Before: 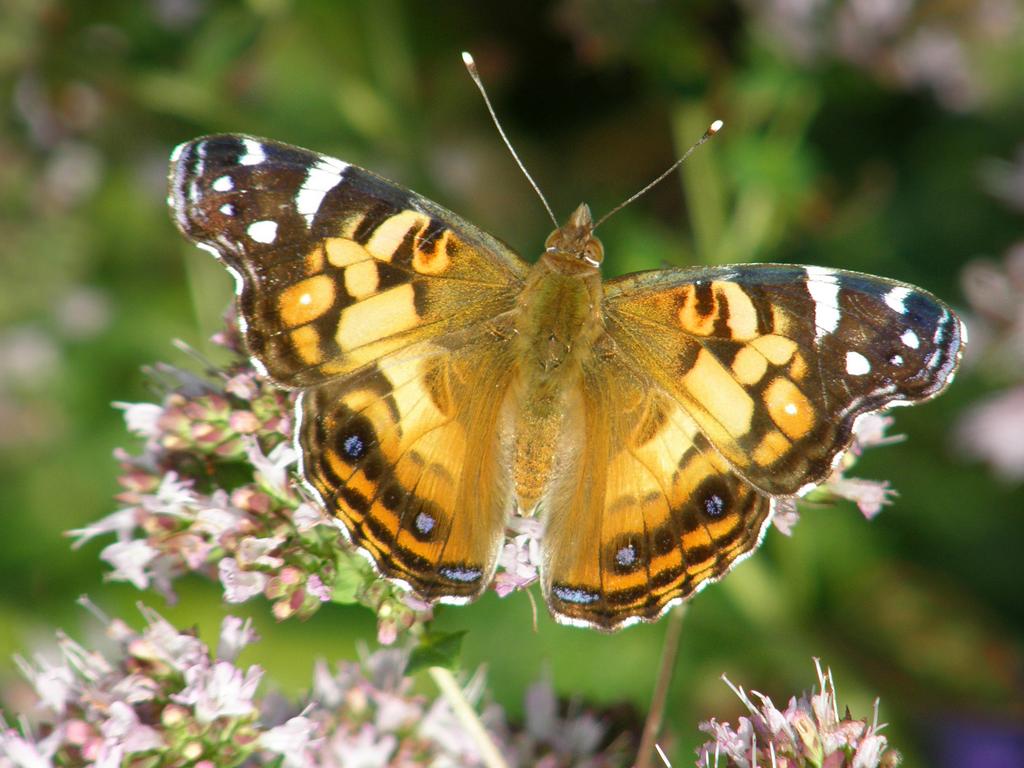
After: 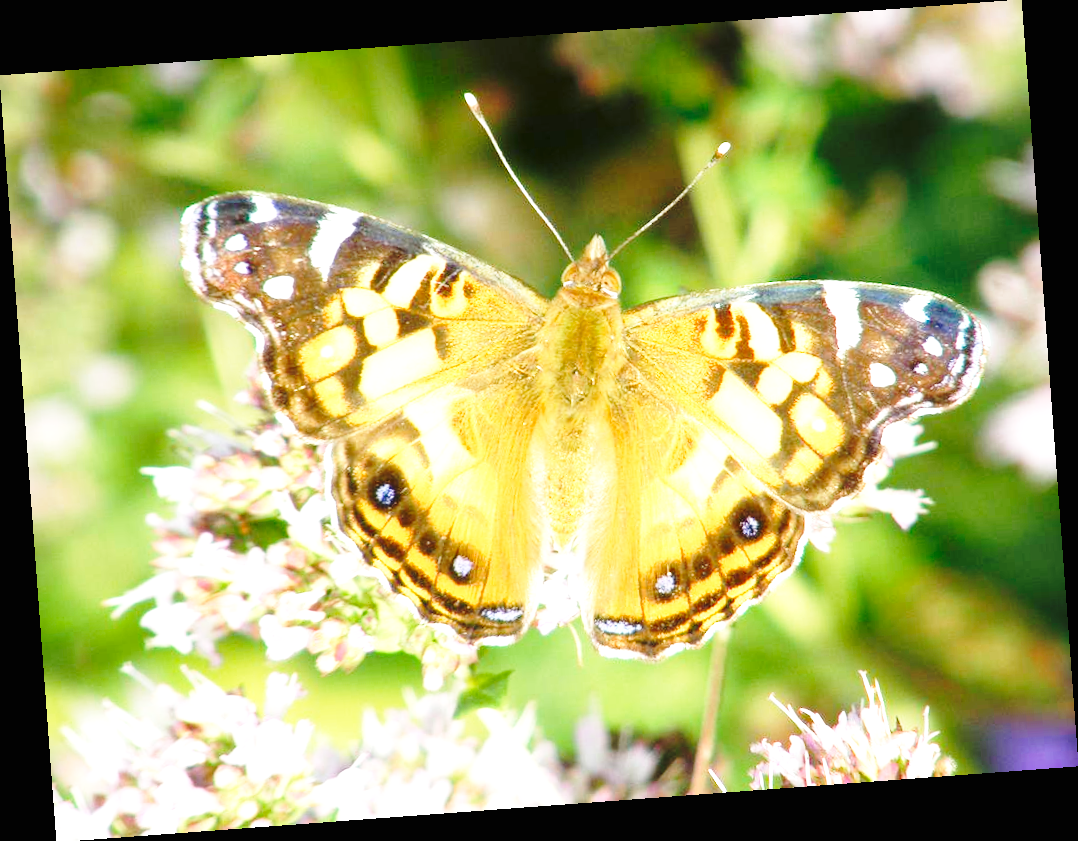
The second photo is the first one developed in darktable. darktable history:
exposure: black level correction 0, exposure 1.1 EV, compensate exposure bias true, compensate highlight preservation false
rotate and perspective: rotation -4.25°, automatic cropping off
base curve: curves: ch0 [(0, 0) (0.032, 0.037) (0.105, 0.228) (0.435, 0.76) (0.856, 0.983) (1, 1)], preserve colors none
